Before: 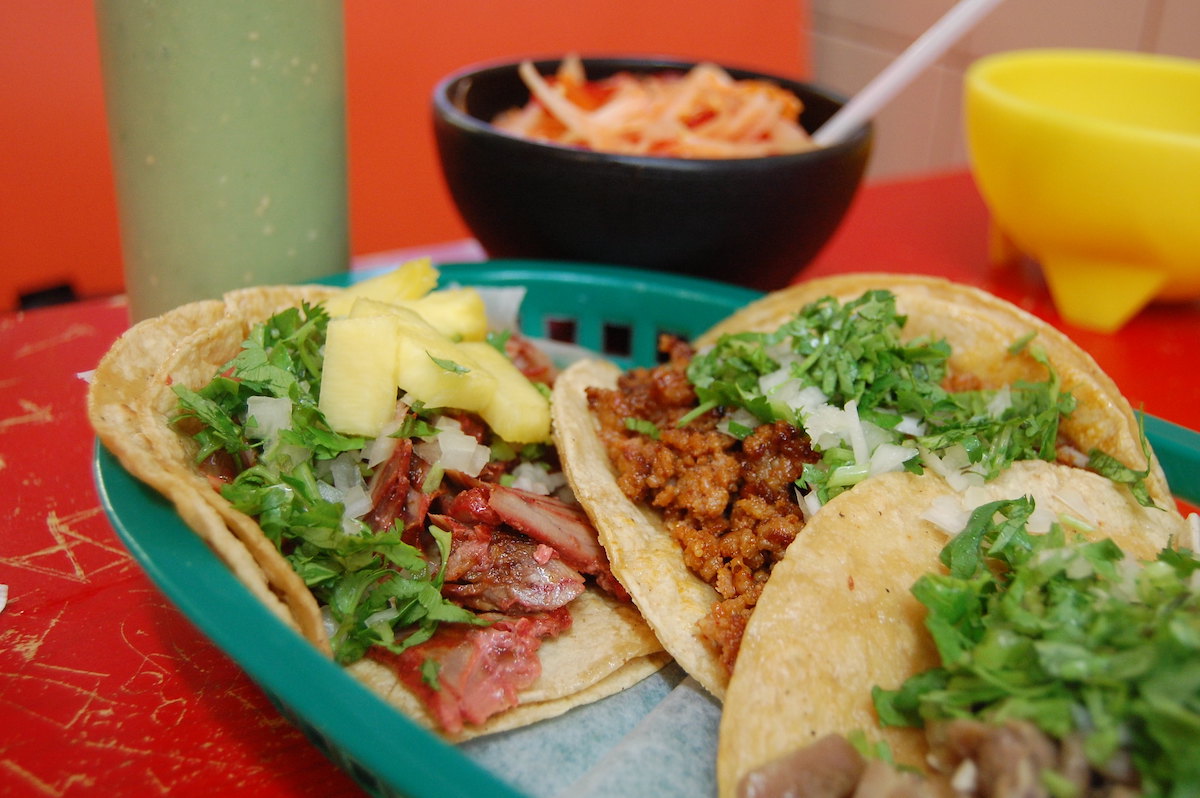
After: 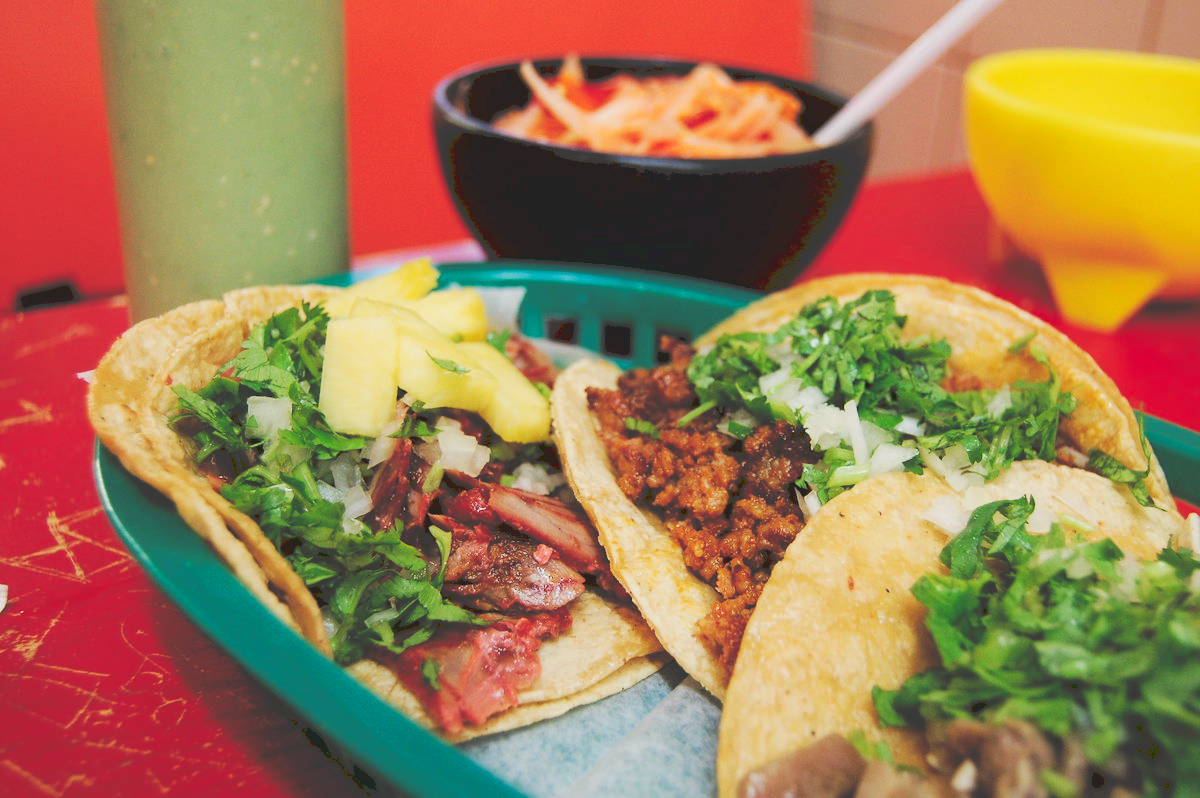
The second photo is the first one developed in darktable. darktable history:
filmic rgb: black relative exposure -3.86 EV, white relative exposure 3.48 EV, hardness 2.63, contrast 1.103
tone curve: curves: ch0 [(0, 0) (0.003, 0.24) (0.011, 0.24) (0.025, 0.24) (0.044, 0.244) (0.069, 0.244) (0.1, 0.252) (0.136, 0.264) (0.177, 0.274) (0.224, 0.284) (0.277, 0.313) (0.335, 0.361) (0.399, 0.415) (0.468, 0.498) (0.543, 0.595) (0.623, 0.695) (0.709, 0.793) (0.801, 0.883) (0.898, 0.942) (1, 1)], preserve colors none
